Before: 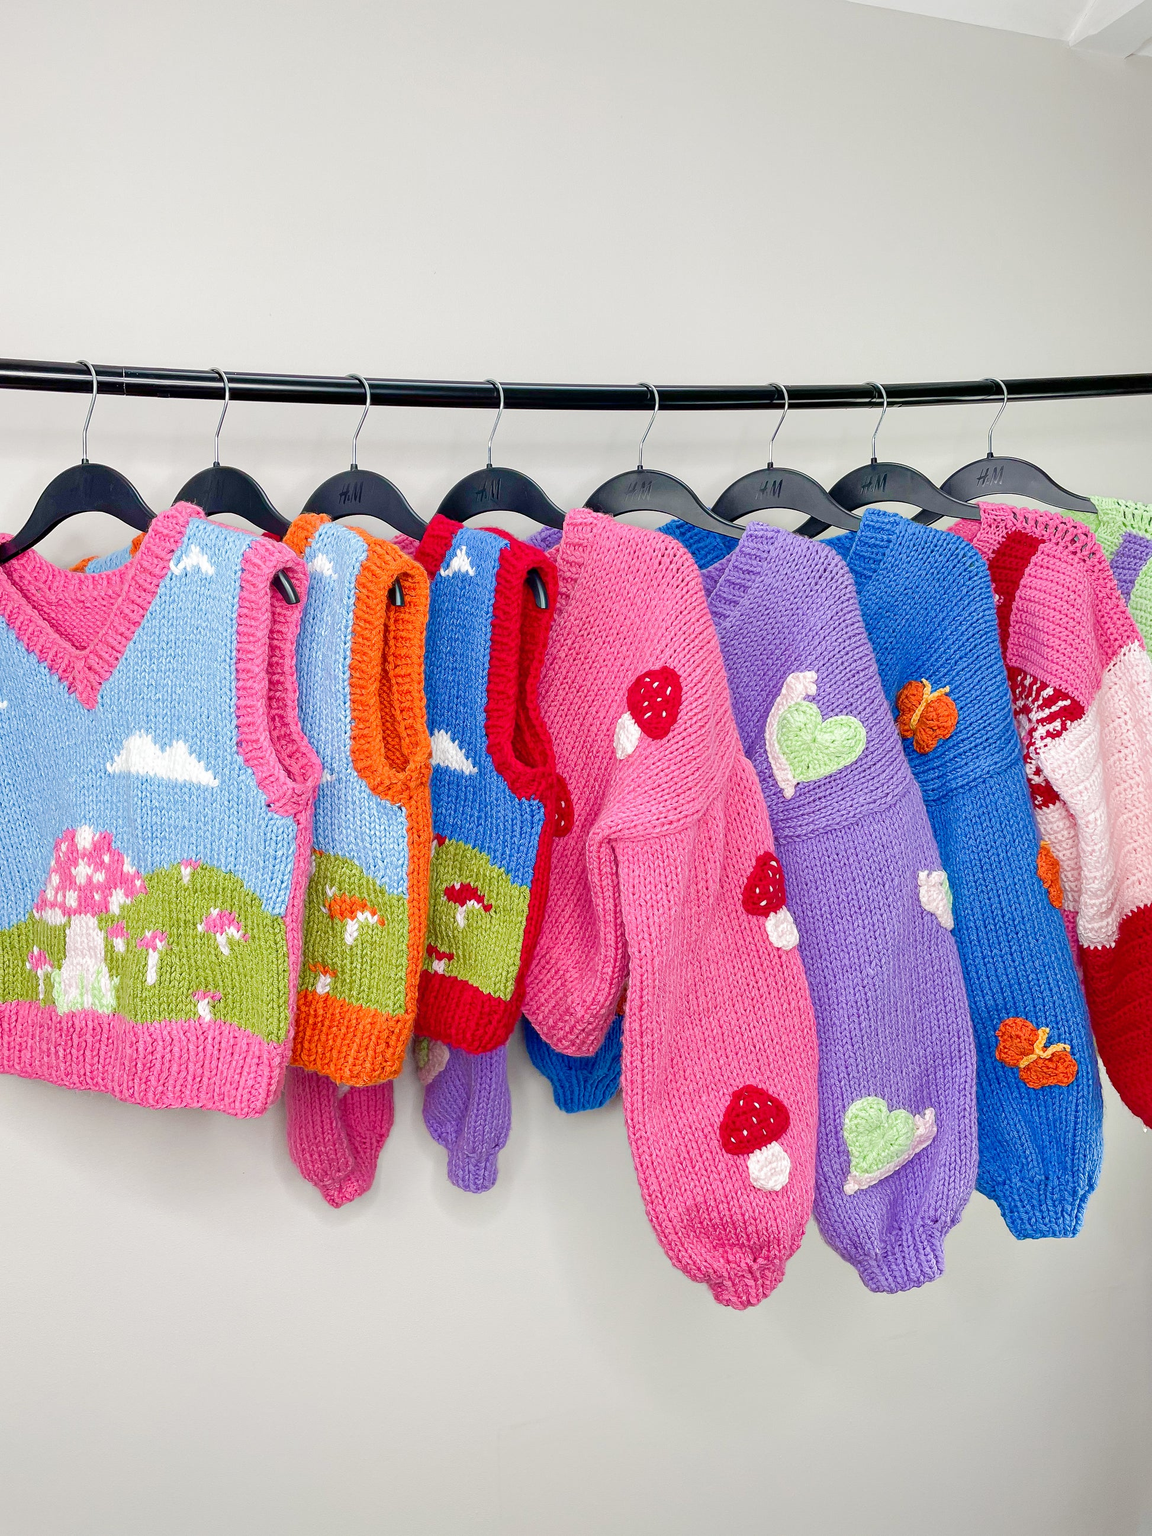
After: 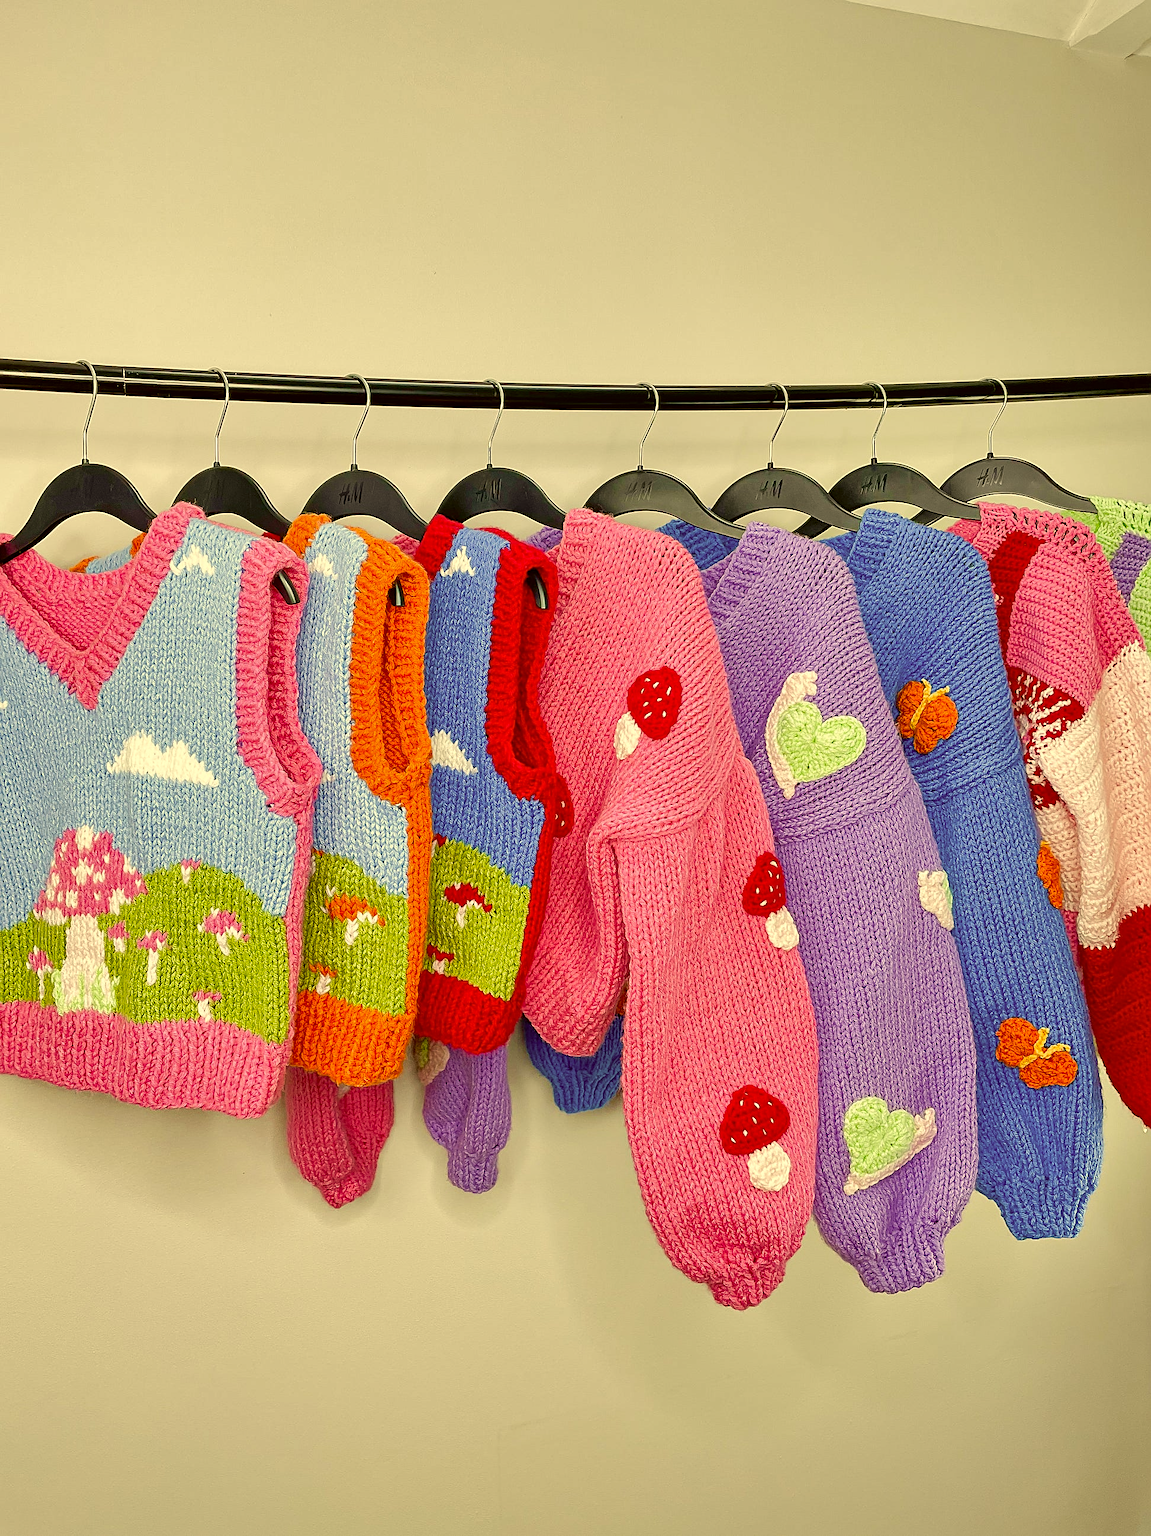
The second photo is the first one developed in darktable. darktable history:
shadows and highlights: soften with gaussian
color correction: highlights a* 0.162, highlights b* 29.53, shadows a* -0.162, shadows b* 21.09
sharpen: on, module defaults
